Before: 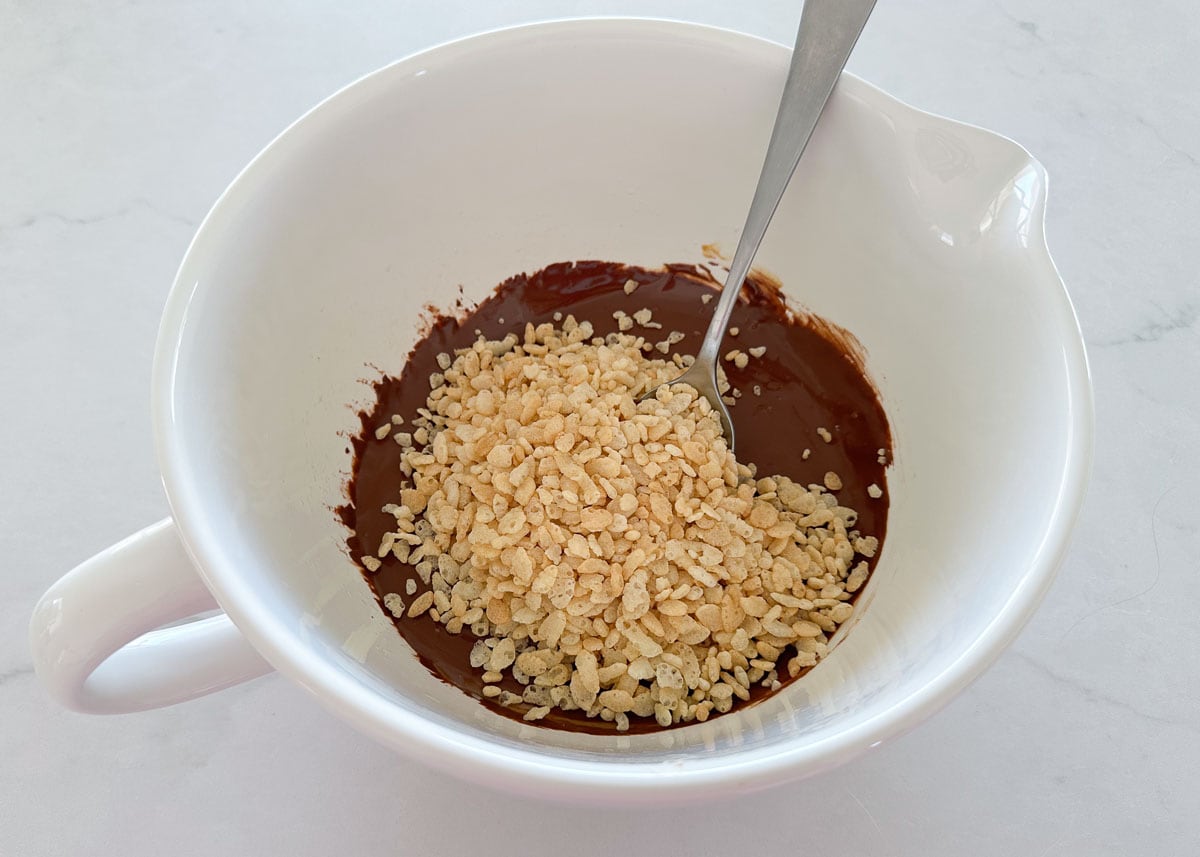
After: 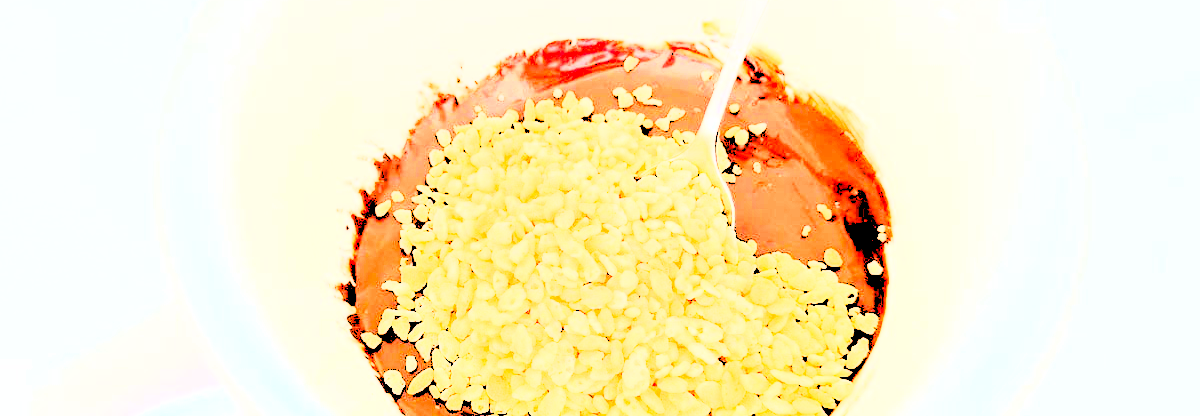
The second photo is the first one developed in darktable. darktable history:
exposure: black level correction 0.001, exposure 1.731 EV, compensate exposure bias true, compensate highlight preservation false
shadows and highlights: shadows color adjustment 99.15%, highlights color adjustment 0.034%, low approximation 0.01, soften with gaussian
crop and rotate: top 26.069%, bottom 25.331%
levels: levels [0.246, 0.256, 0.506]
